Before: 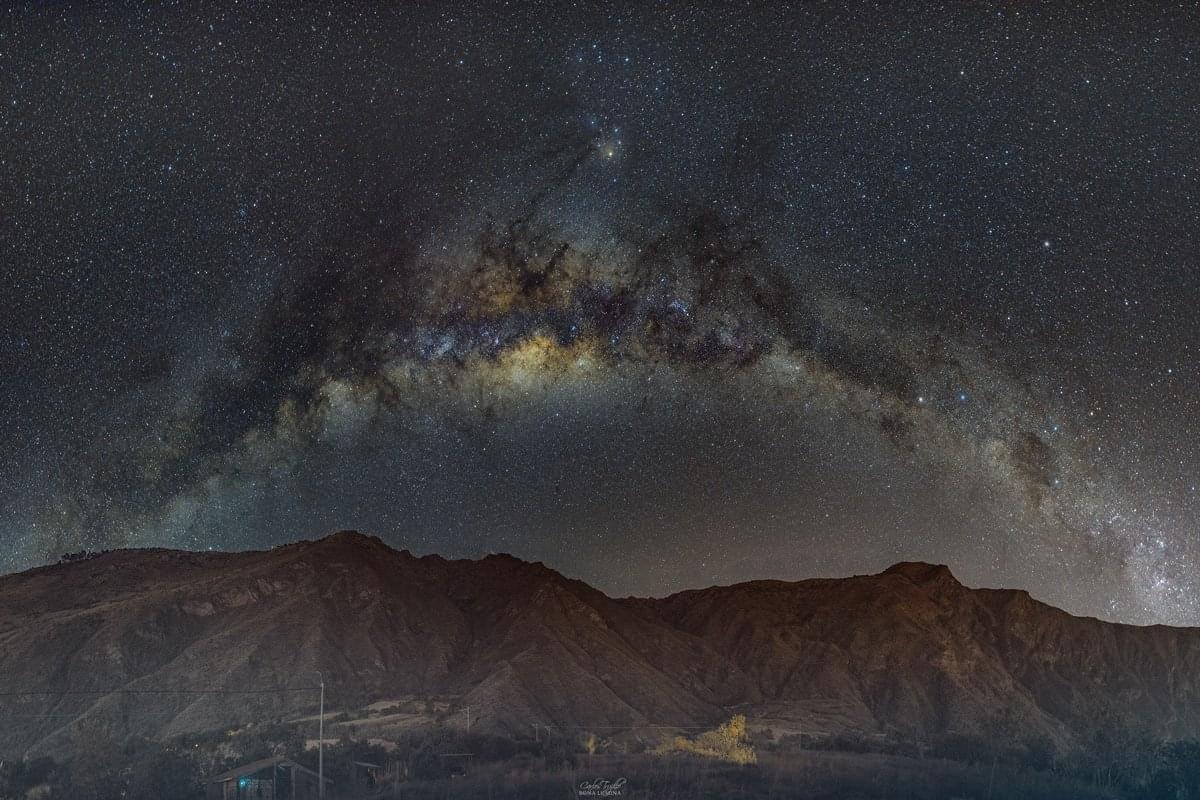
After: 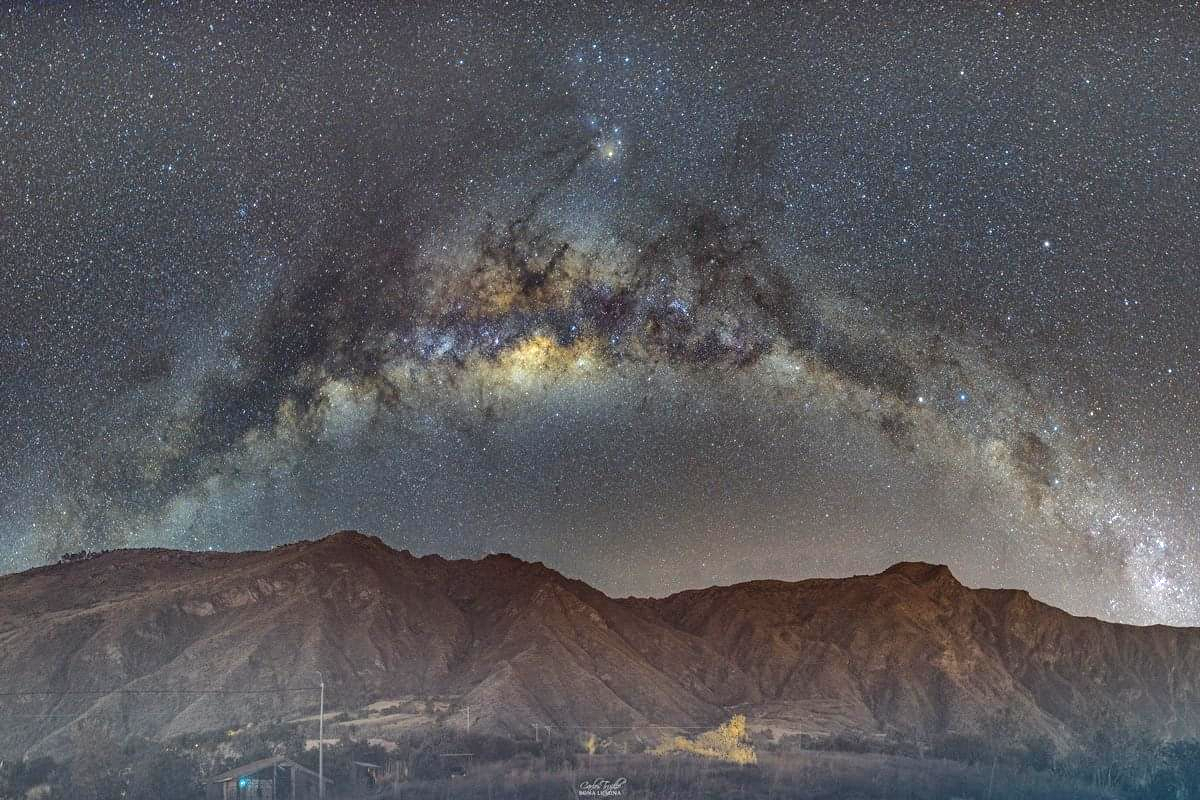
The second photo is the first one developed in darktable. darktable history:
exposure: black level correction 0, exposure 1.099 EV, compensate highlight preservation false
shadows and highlights: soften with gaussian
